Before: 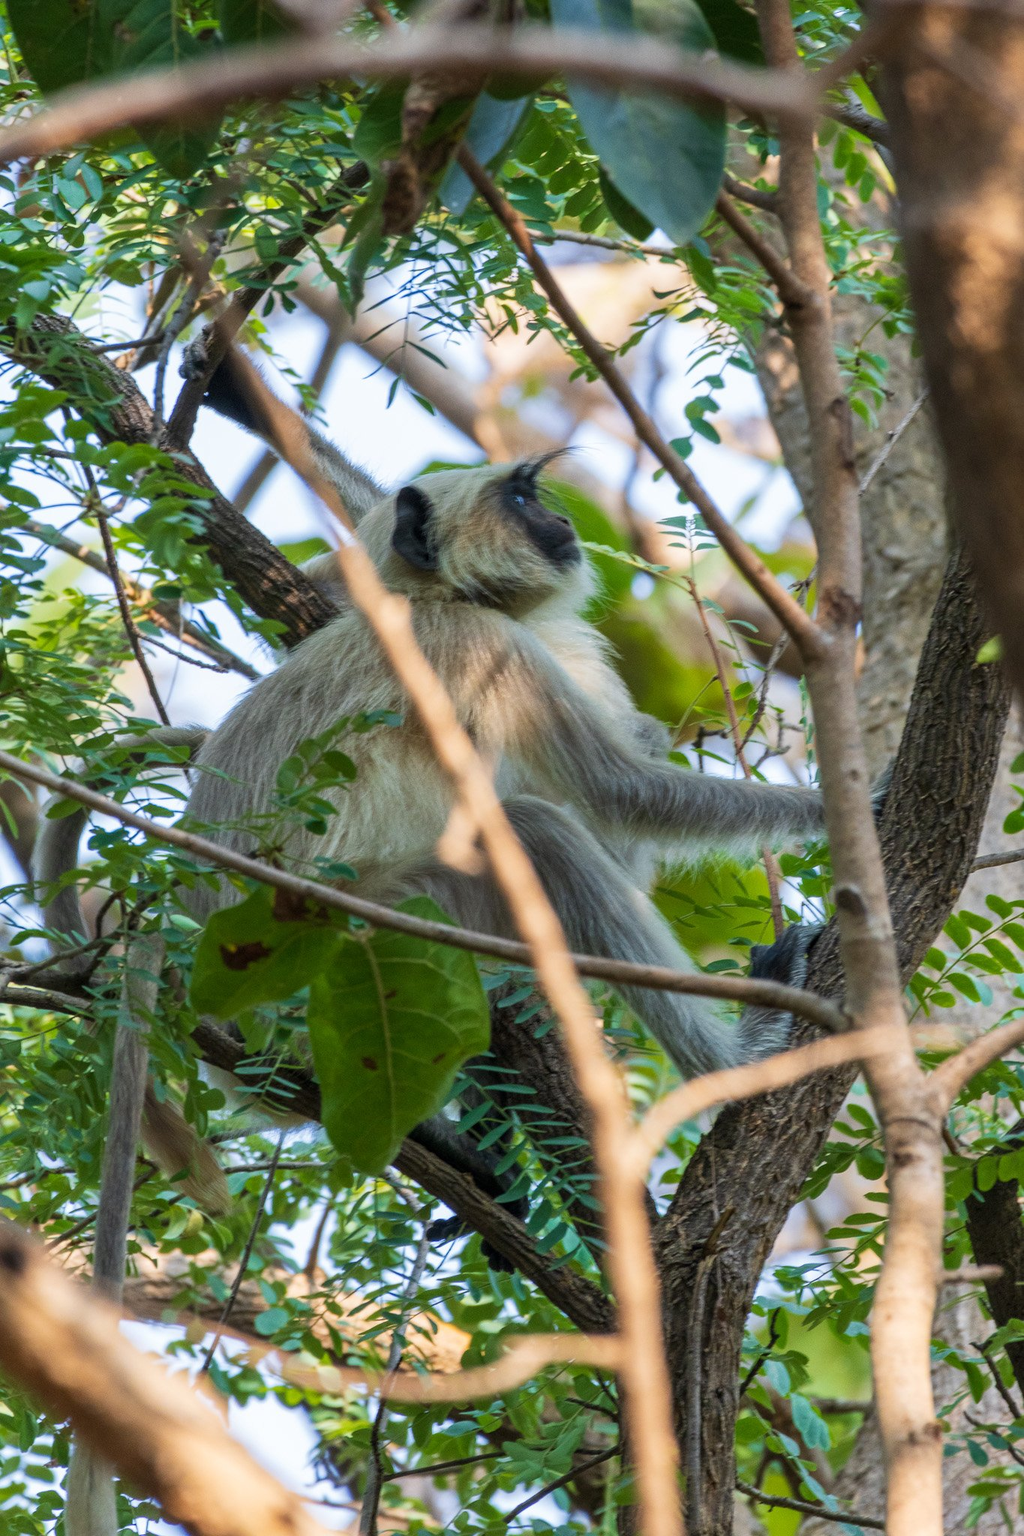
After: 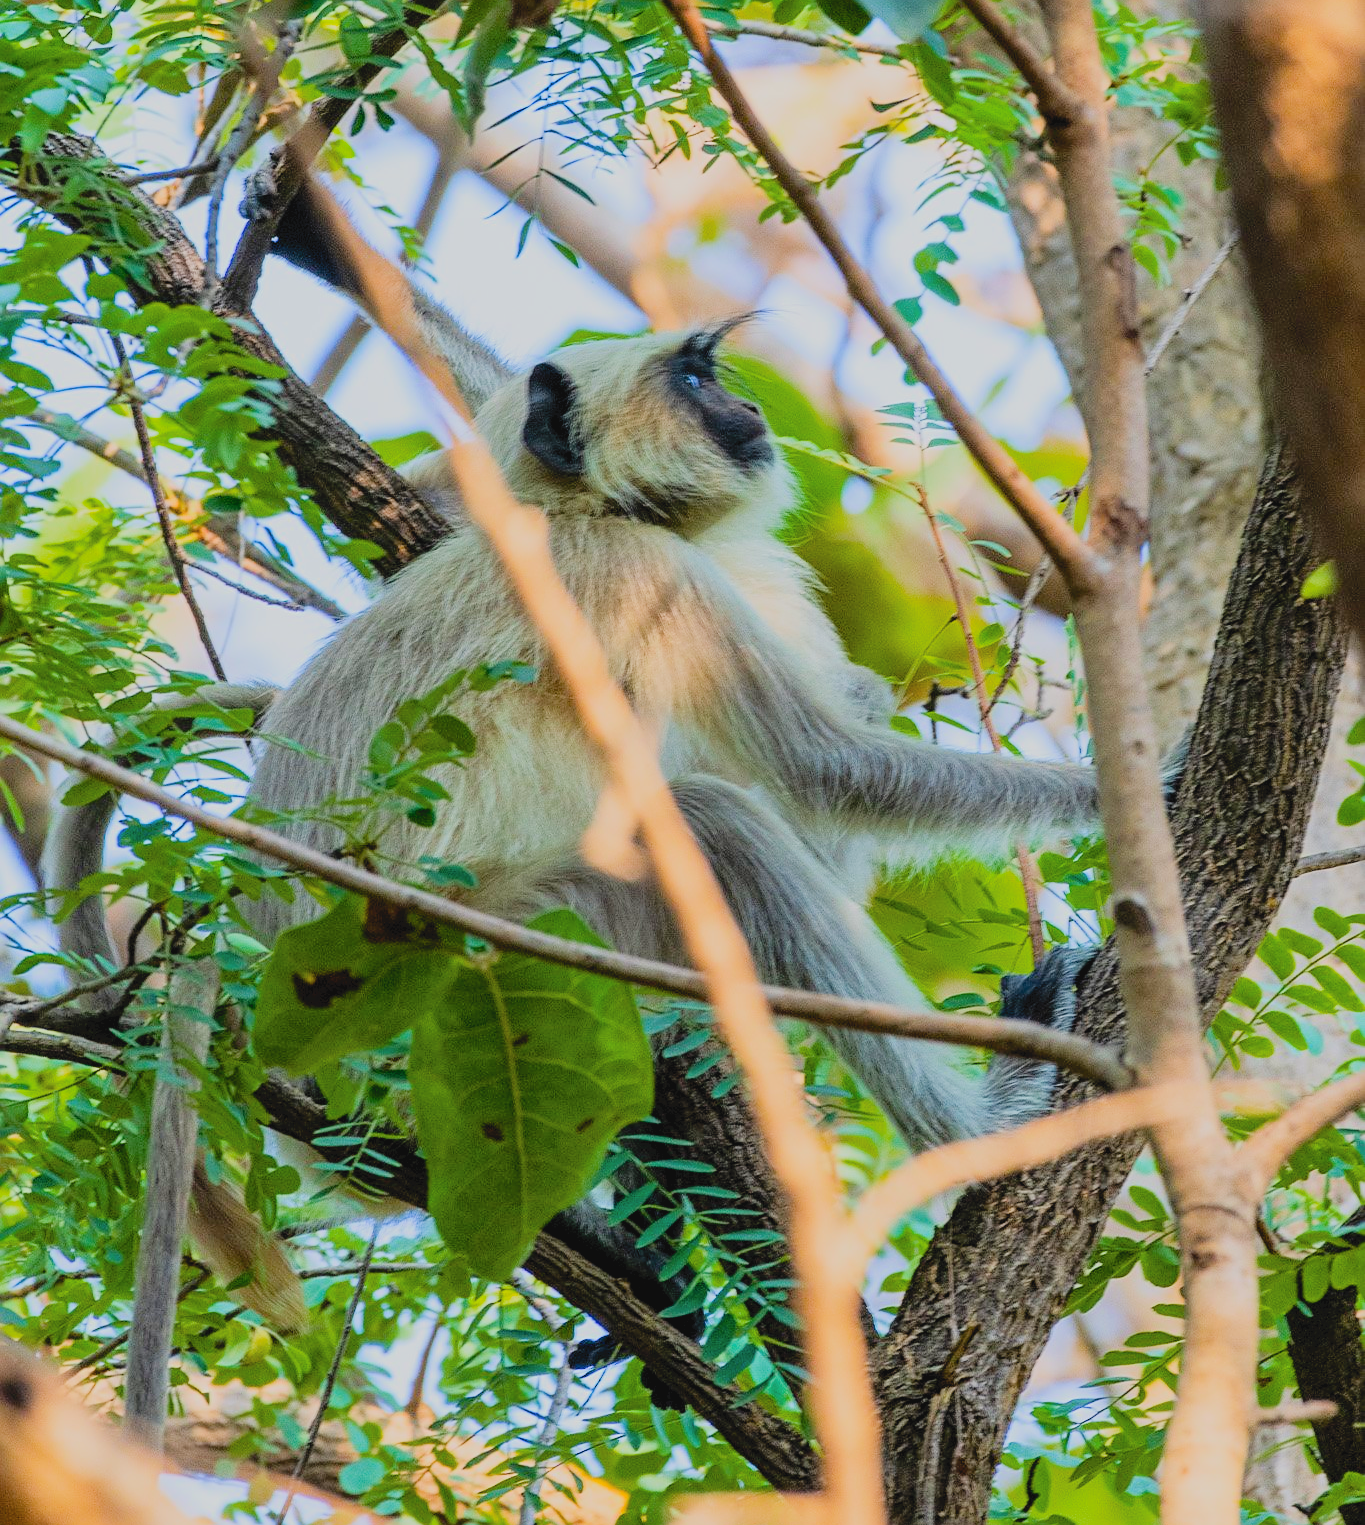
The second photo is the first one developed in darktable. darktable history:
crop: top 14.012%, bottom 11.481%
color balance rgb: linear chroma grading › global chroma 3.29%, perceptual saturation grading › global saturation 29.644%, global vibrance 5.062%
tone curve: curves: ch0 [(0, 0) (0.003, 0.048) (0.011, 0.055) (0.025, 0.065) (0.044, 0.089) (0.069, 0.111) (0.1, 0.132) (0.136, 0.163) (0.177, 0.21) (0.224, 0.259) (0.277, 0.323) (0.335, 0.385) (0.399, 0.442) (0.468, 0.508) (0.543, 0.578) (0.623, 0.648) (0.709, 0.716) (0.801, 0.781) (0.898, 0.845) (1, 1)], color space Lab, independent channels, preserve colors none
filmic rgb: black relative exposure -7.65 EV, white relative exposure 4.56 EV, hardness 3.61
exposure: black level correction 0.003, exposure 0.384 EV, compensate exposure bias true, compensate highlight preservation false
sharpen: on, module defaults
levels: black 0.033%, levels [0, 0.478, 1]
